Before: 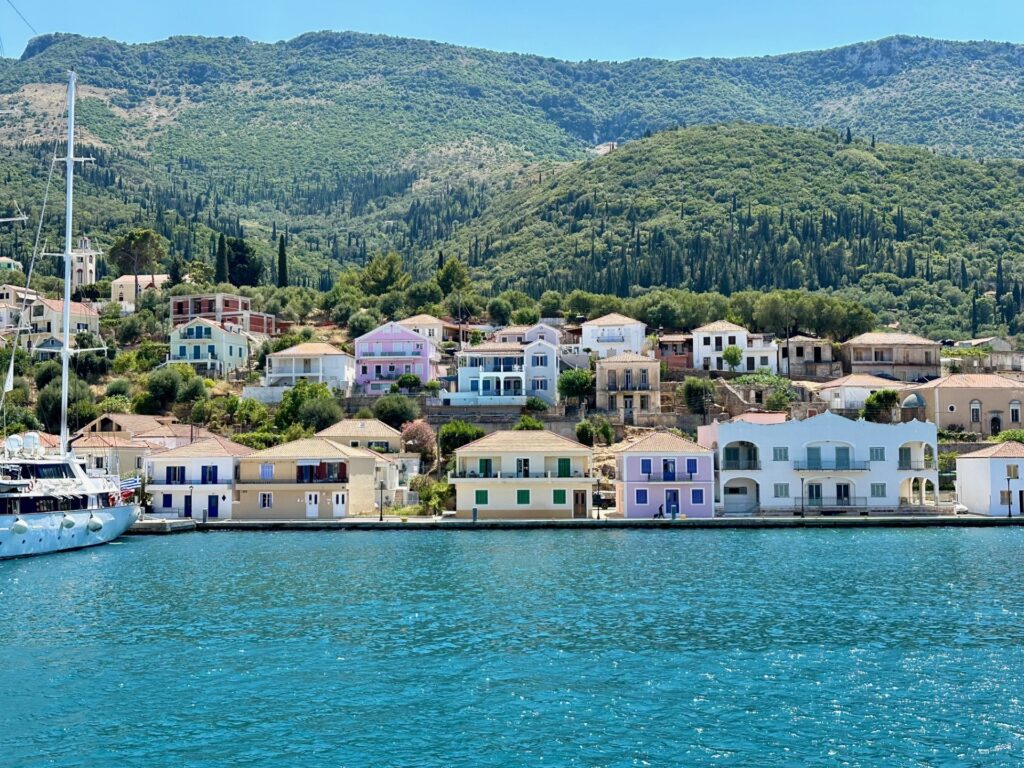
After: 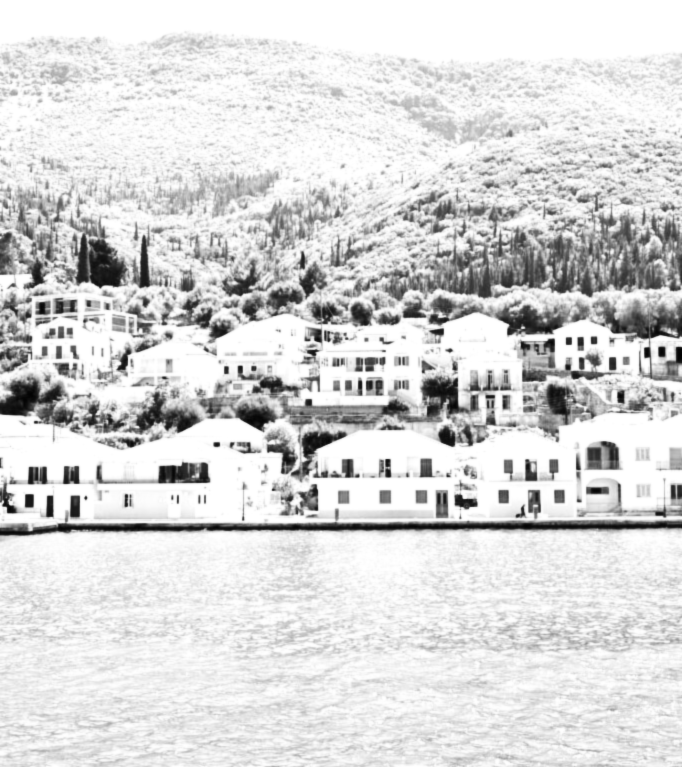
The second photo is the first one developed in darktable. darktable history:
lowpass: radius 0.76, contrast 1.56, saturation 0, unbound 0
crop and rotate: left 13.537%, right 19.796%
exposure: black level correction 0, exposure 1.7 EV, compensate exposure bias true, compensate highlight preservation false
